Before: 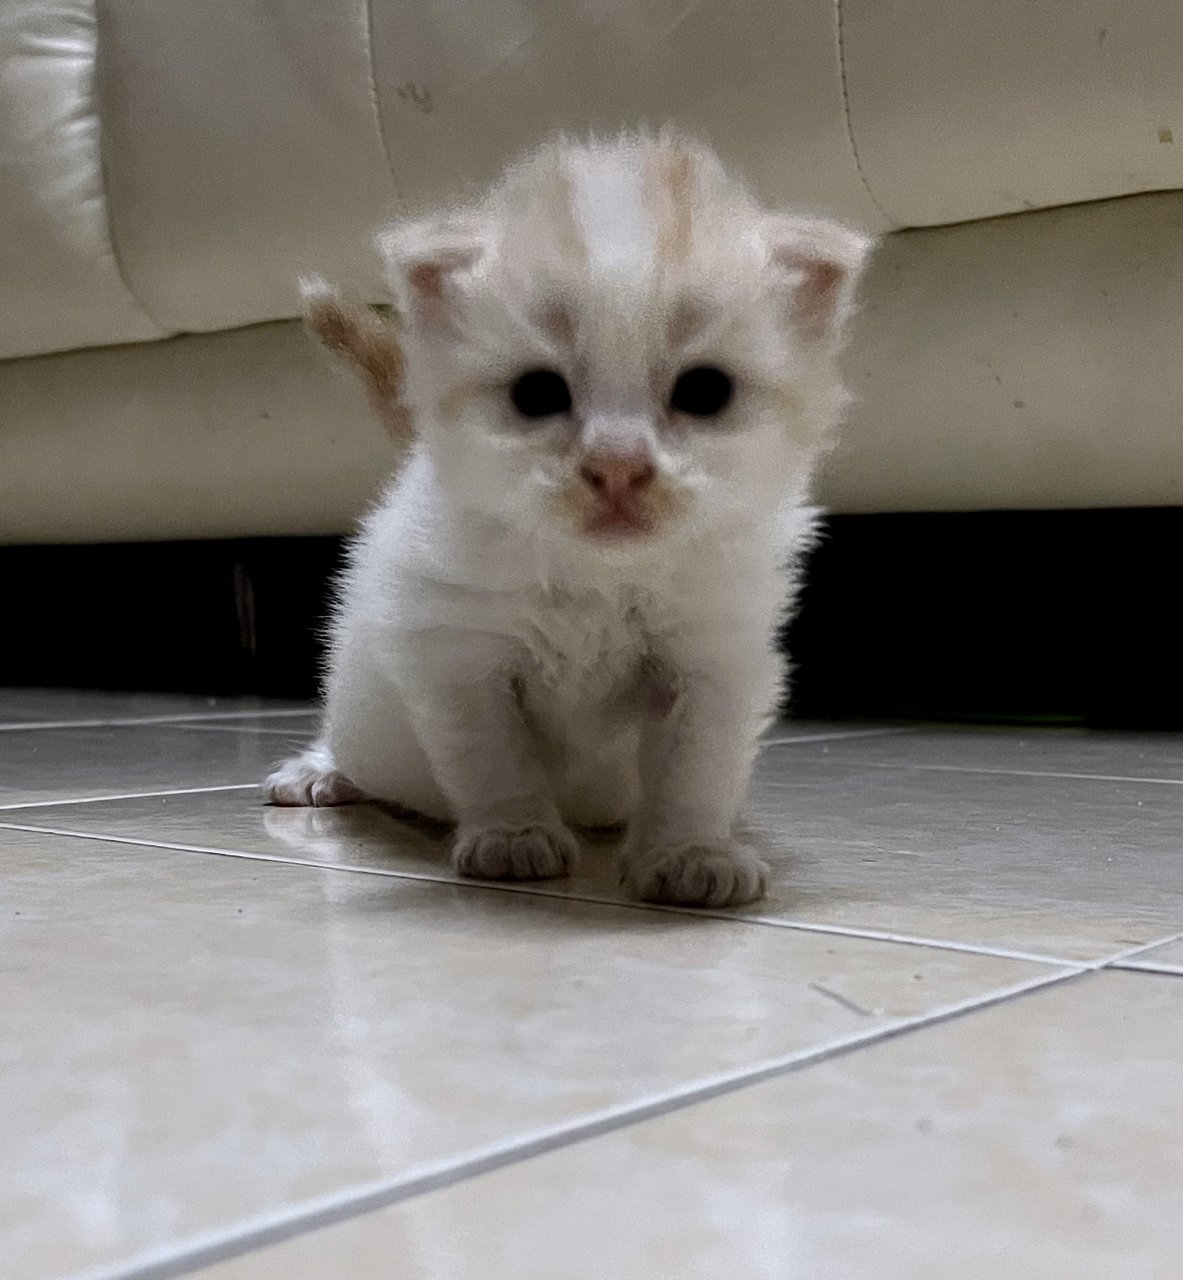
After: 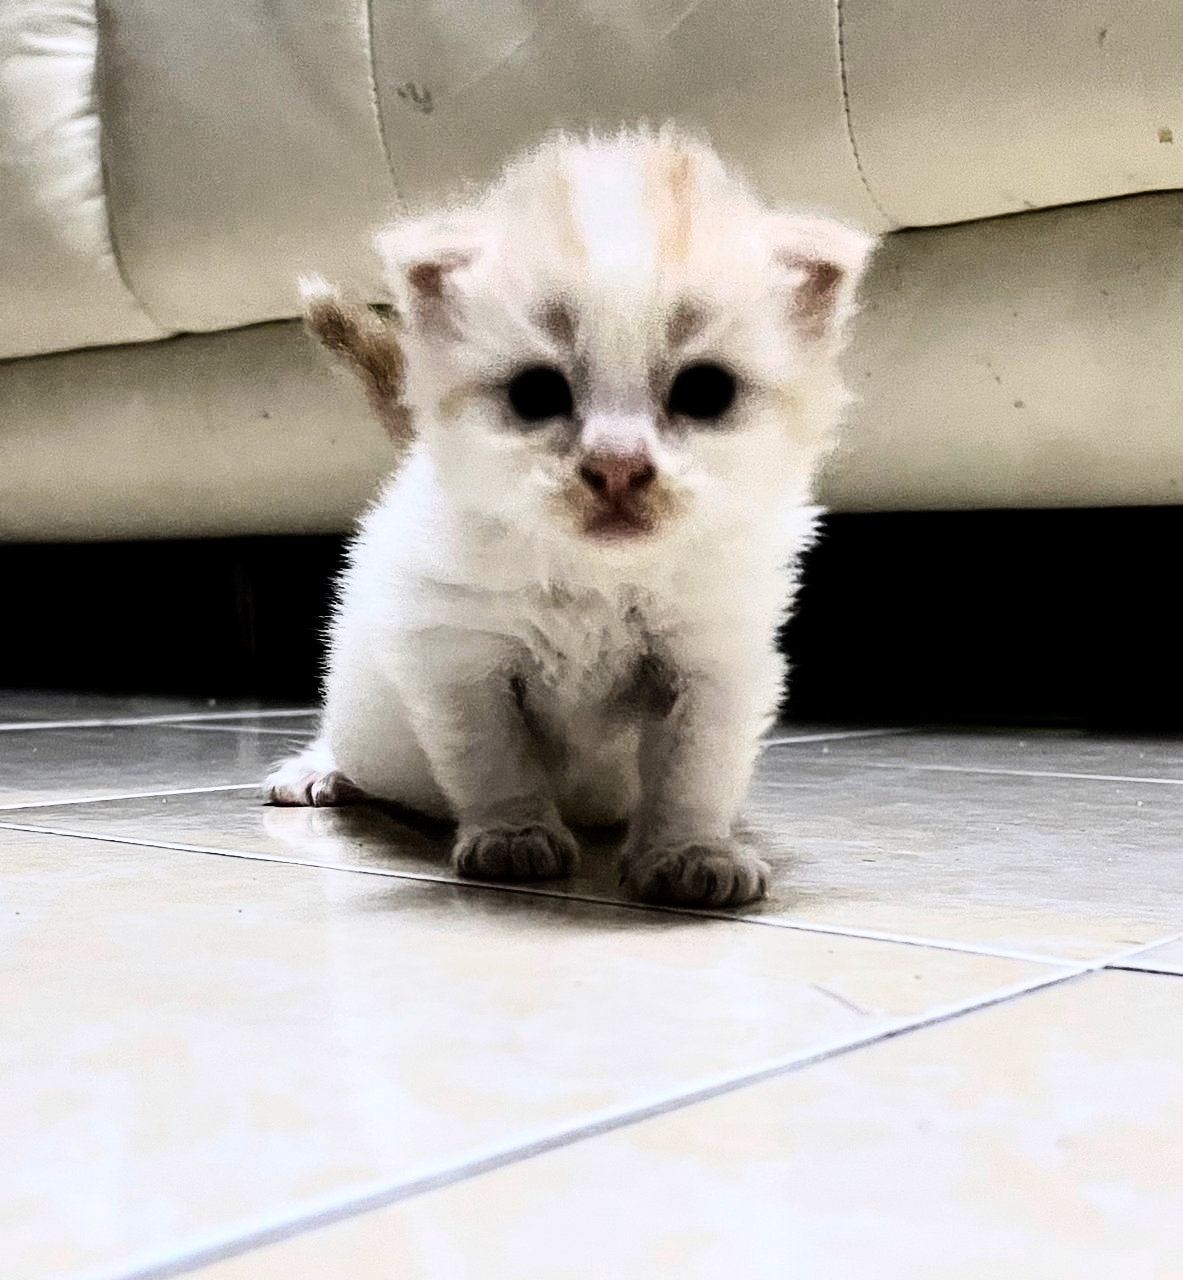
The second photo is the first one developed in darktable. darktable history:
exposure: exposure 0.014 EV, compensate highlight preservation false
shadows and highlights: shadows 32.83, highlights -47.7, soften with gaussian
rgb curve: curves: ch0 [(0, 0) (0.21, 0.15) (0.24, 0.21) (0.5, 0.75) (0.75, 0.96) (0.89, 0.99) (1, 1)]; ch1 [(0, 0.02) (0.21, 0.13) (0.25, 0.2) (0.5, 0.67) (0.75, 0.9) (0.89, 0.97) (1, 1)]; ch2 [(0, 0.02) (0.21, 0.13) (0.25, 0.2) (0.5, 0.67) (0.75, 0.9) (0.89, 0.97) (1, 1)], compensate middle gray true
